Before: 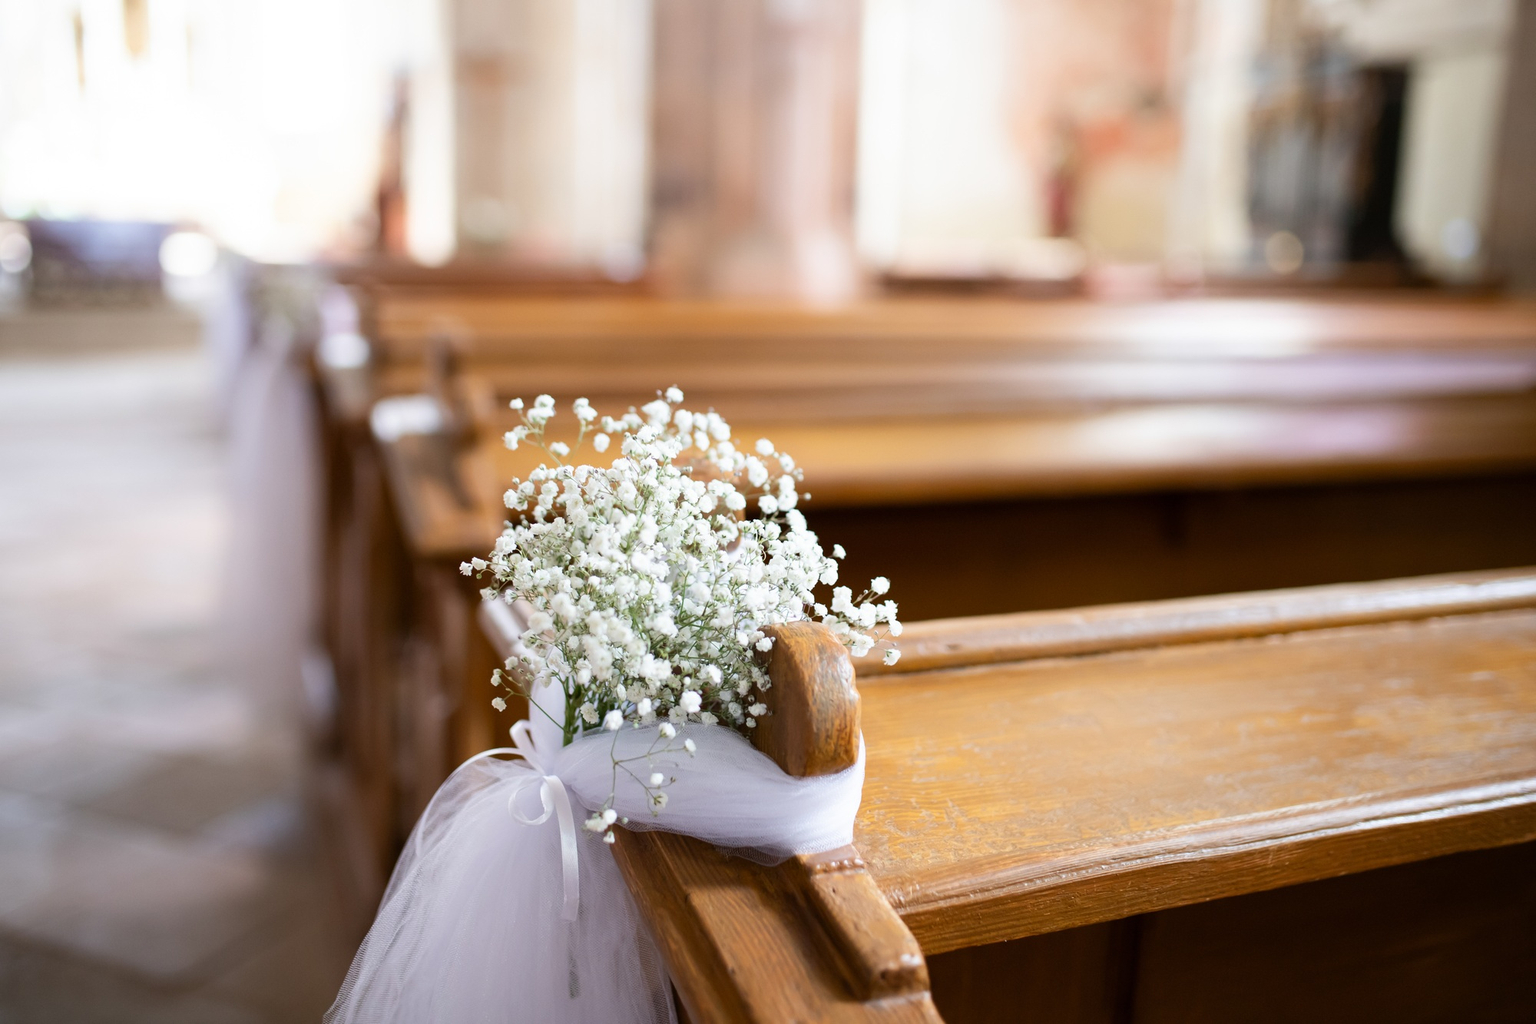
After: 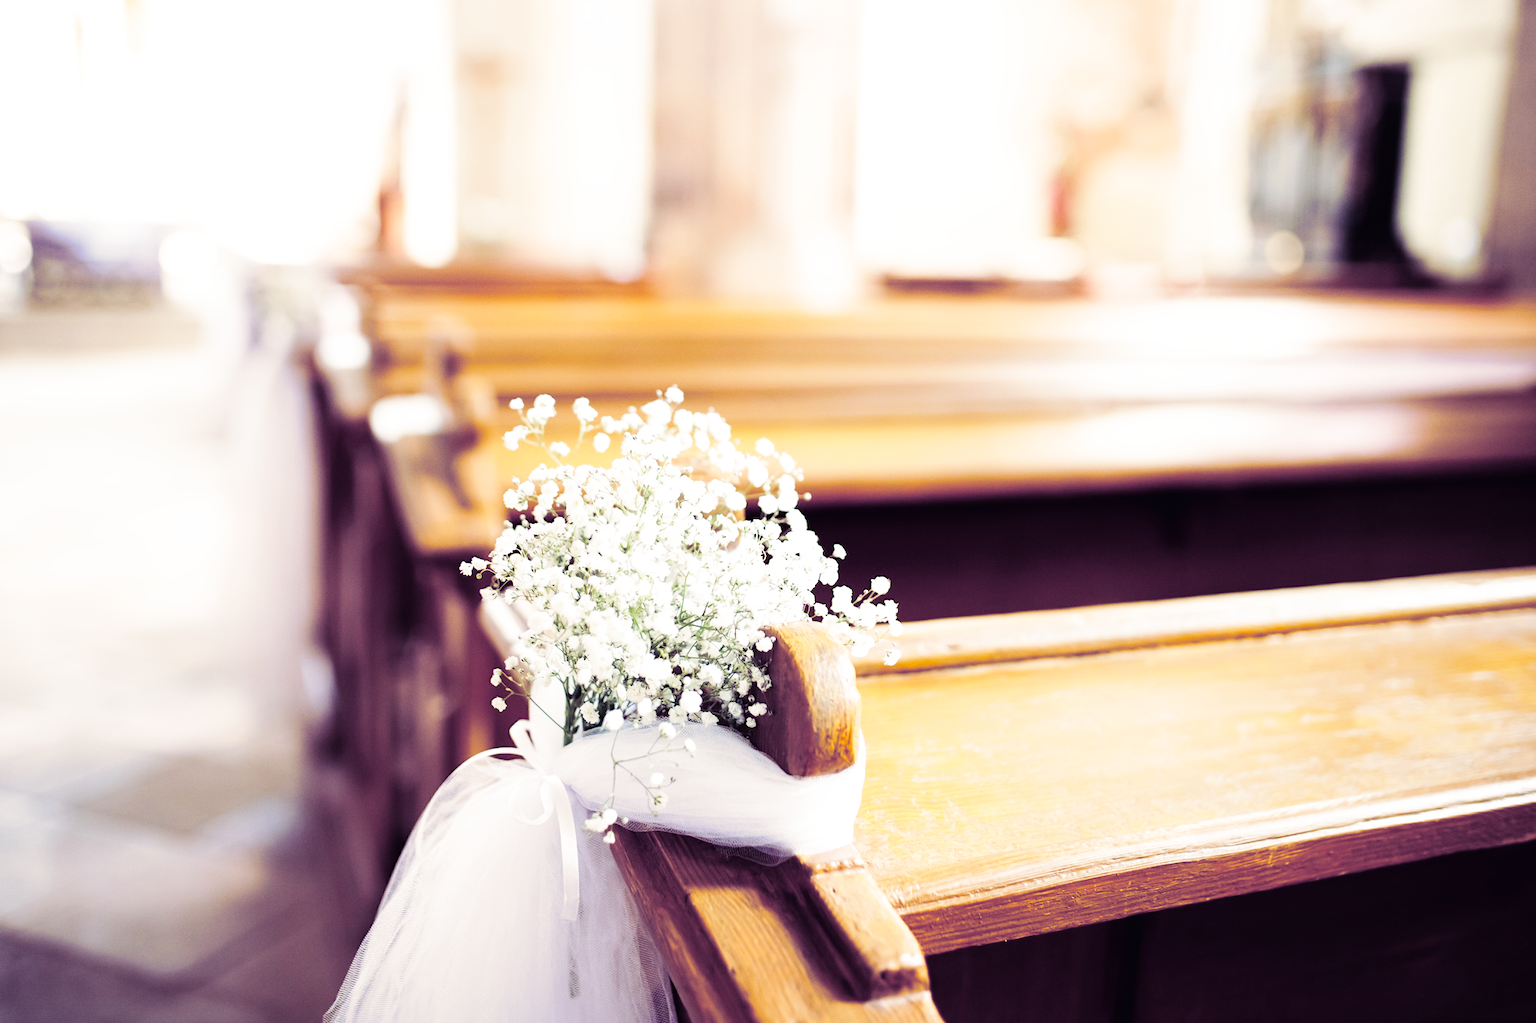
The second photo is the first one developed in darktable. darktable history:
base curve: curves: ch0 [(0, 0.003) (0.001, 0.002) (0.006, 0.004) (0.02, 0.022) (0.048, 0.086) (0.094, 0.234) (0.162, 0.431) (0.258, 0.629) (0.385, 0.8) (0.548, 0.918) (0.751, 0.988) (1, 1)], preserve colors none
split-toning: shadows › hue 255.6°, shadows › saturation 0.66, highlights › hue 43.2°, highlights › saturation 0.68, balance -50.1
